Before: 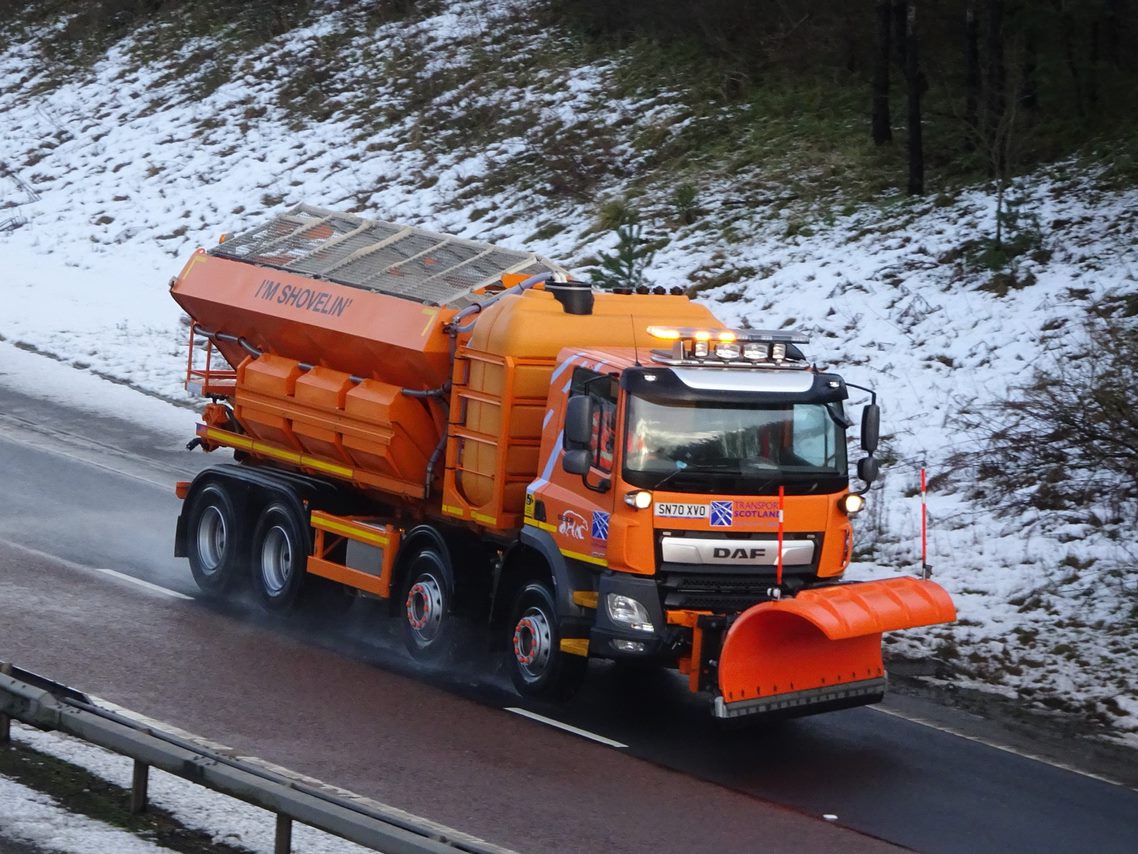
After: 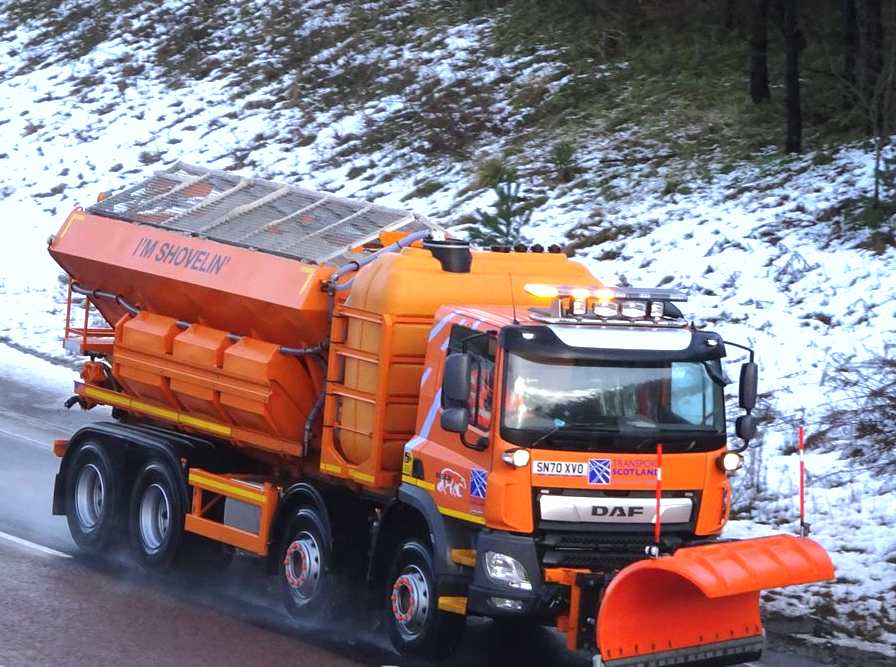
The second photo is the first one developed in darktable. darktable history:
exposure: exposure 0.722 EV, compensate highlight preservation false
crop and rotate: left 10.77%, top 5.1%, right 10.41%, bottom 16.76%
shadows and highlights: shadows 30
levels: levels [0, 0.51, 1]
color calibration: illuminant as shot in camera, x 0.358, y 0.373, temperature 4628.91 K
